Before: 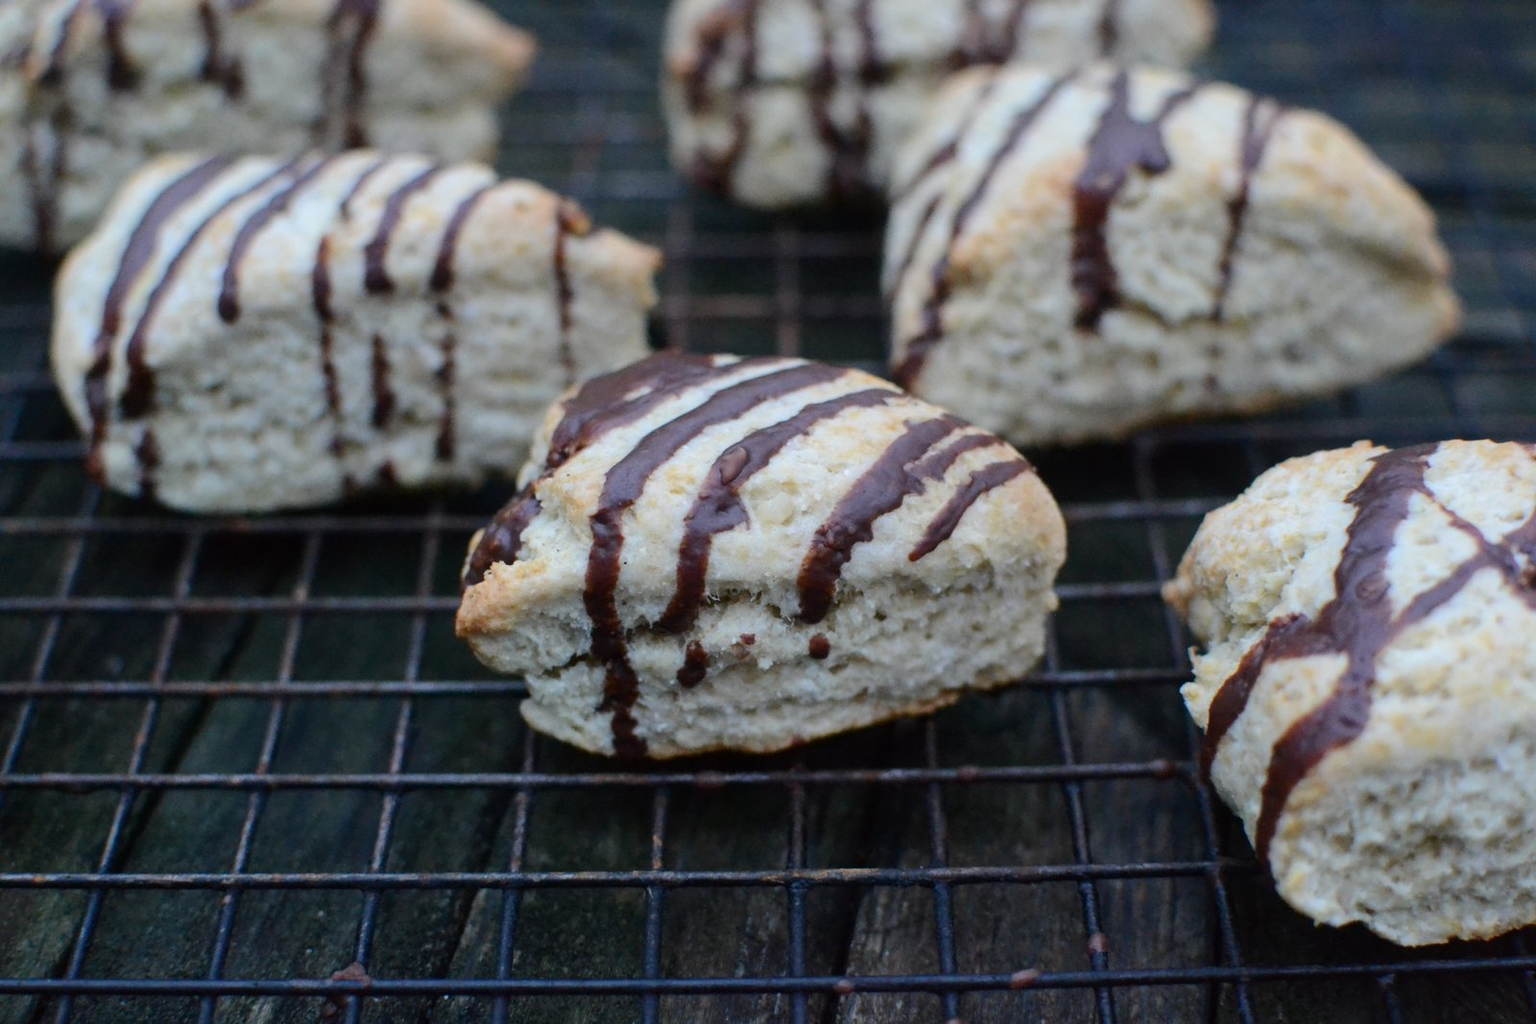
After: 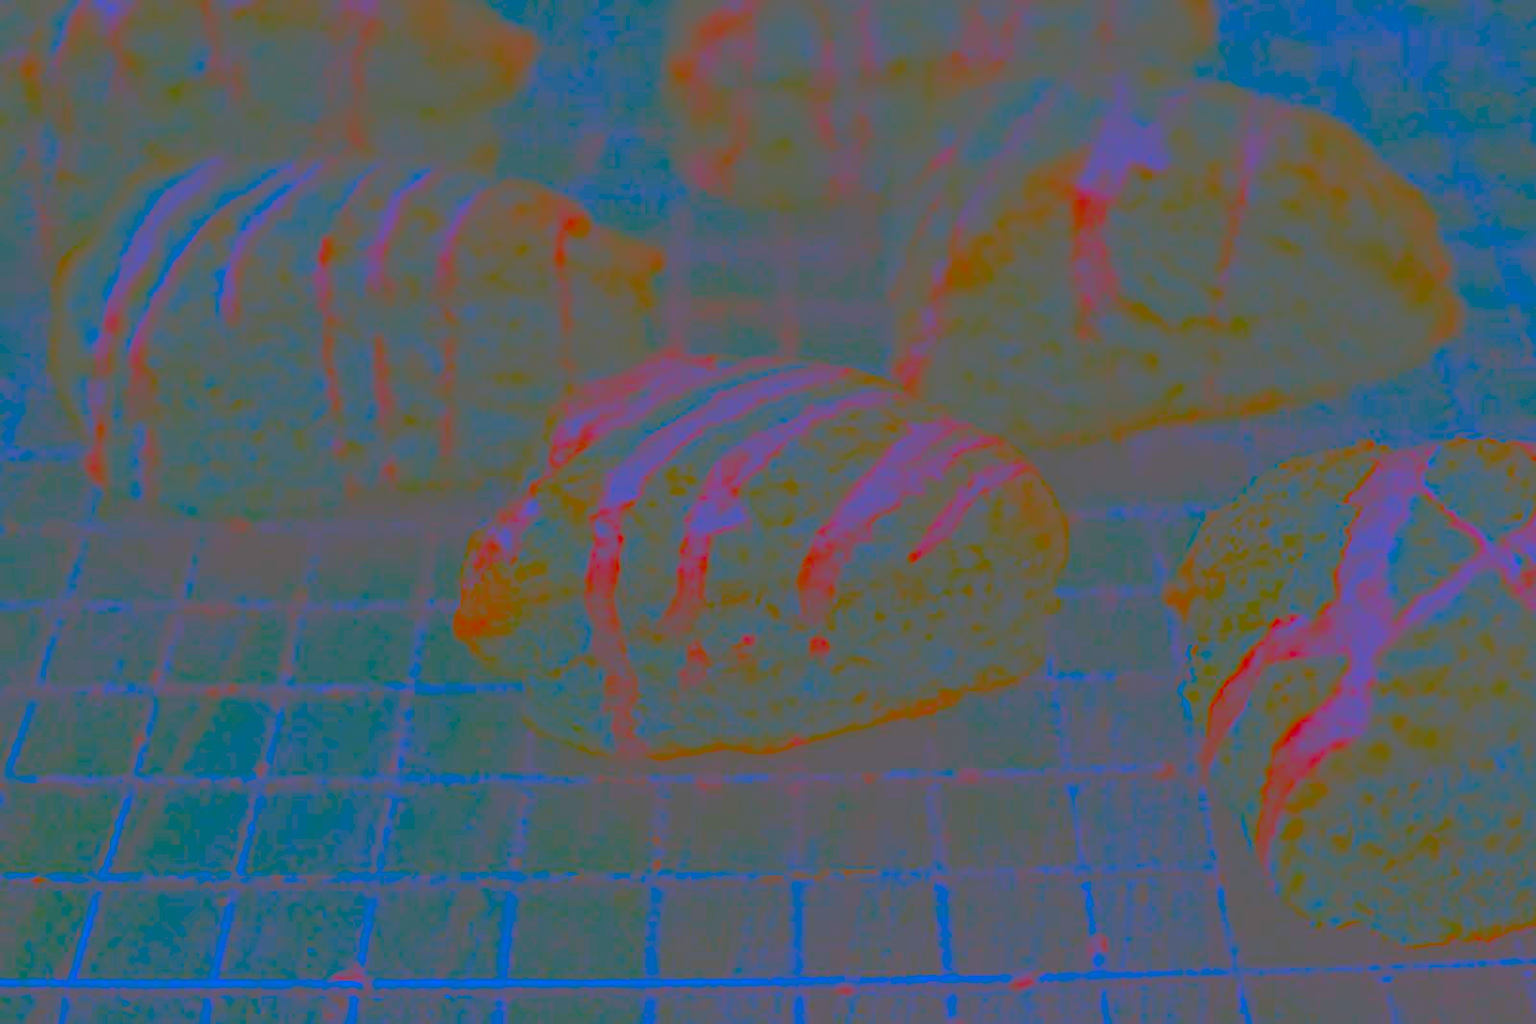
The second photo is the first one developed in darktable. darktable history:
contrast brightness saturation: contrast -0.983, brightness -0.158, saturation 0.757
color balance rgb: power › hue 309.01°, perceptual saturation grading › global saturation 0.878%, perceptual saturation grading › highlights -17.16%, perceptual saturation grading › mid-tones 33.577%, perceptual saturation grading › shadows 50.415%, perceptual brilliance grading › global brilliance 25.115%, global vibrance 20%
exposure: exposure 0.203 EV, compensate highlight preservation false
local contrast: on, module defaults
